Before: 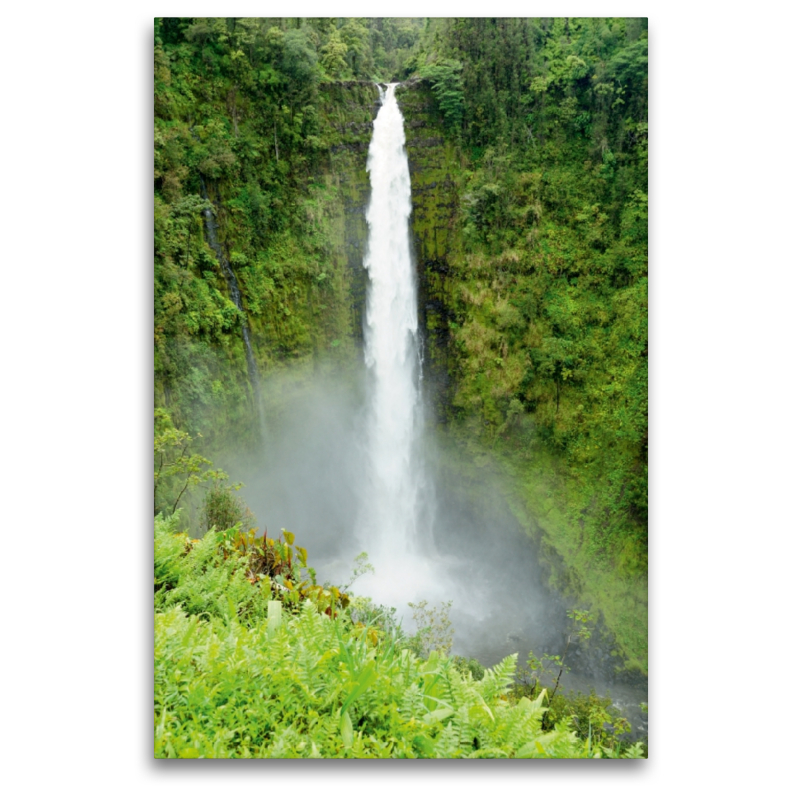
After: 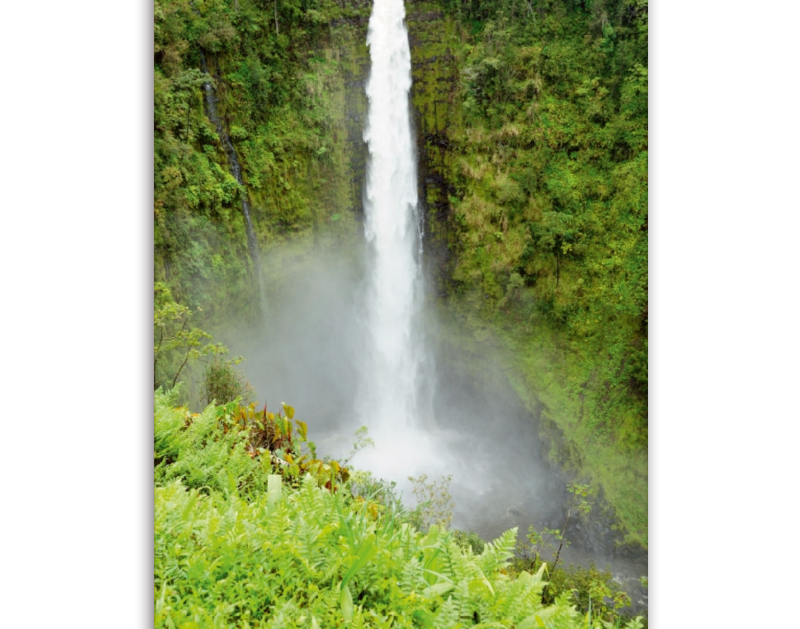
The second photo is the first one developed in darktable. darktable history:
color balance: mode lift, gamma, gain (sRGB), lift [1, 1.049, 1, 1]
crop and rotate: top 15.774%, bottom 5.506%
